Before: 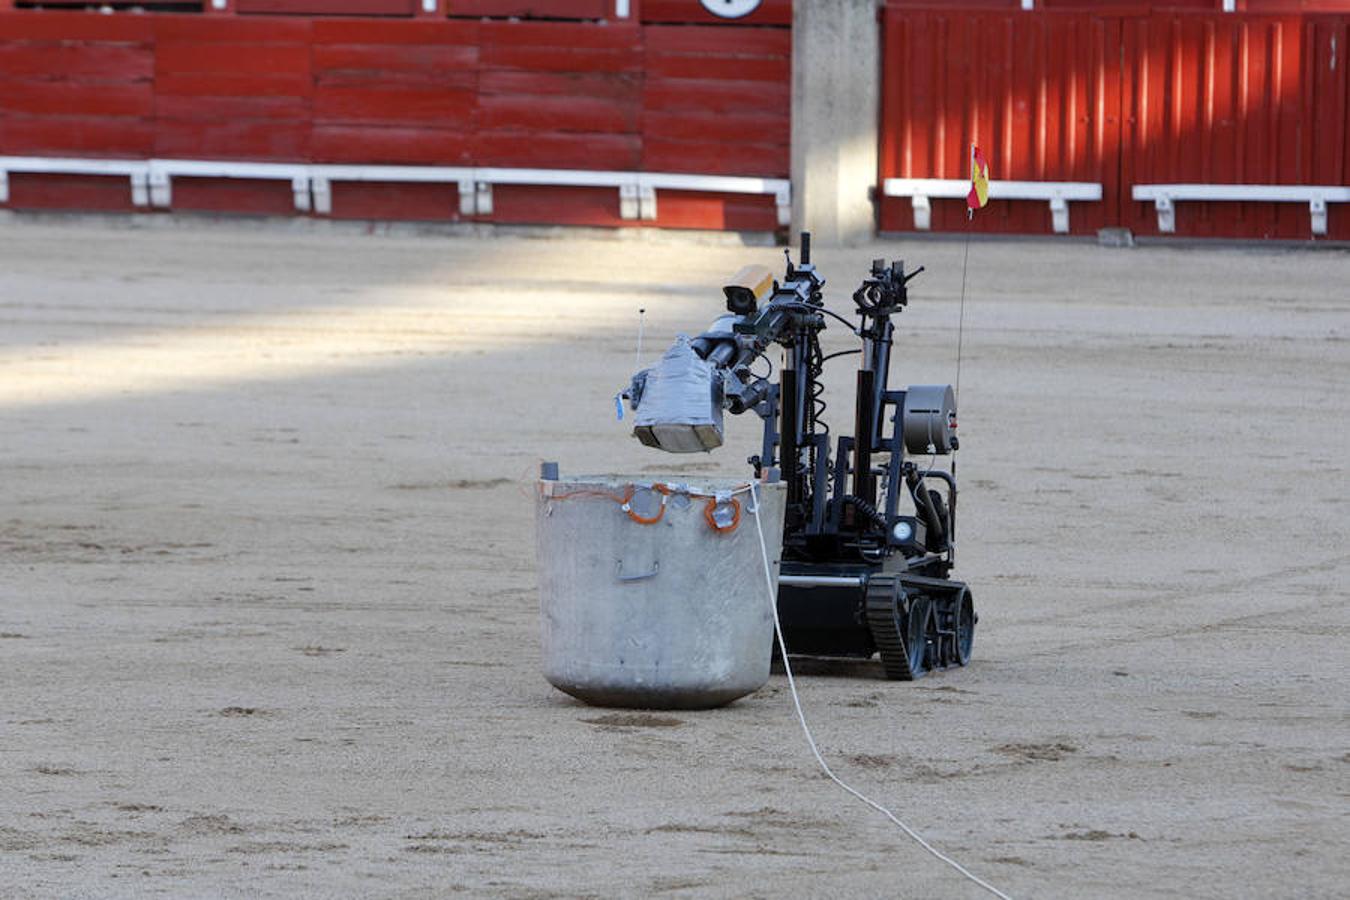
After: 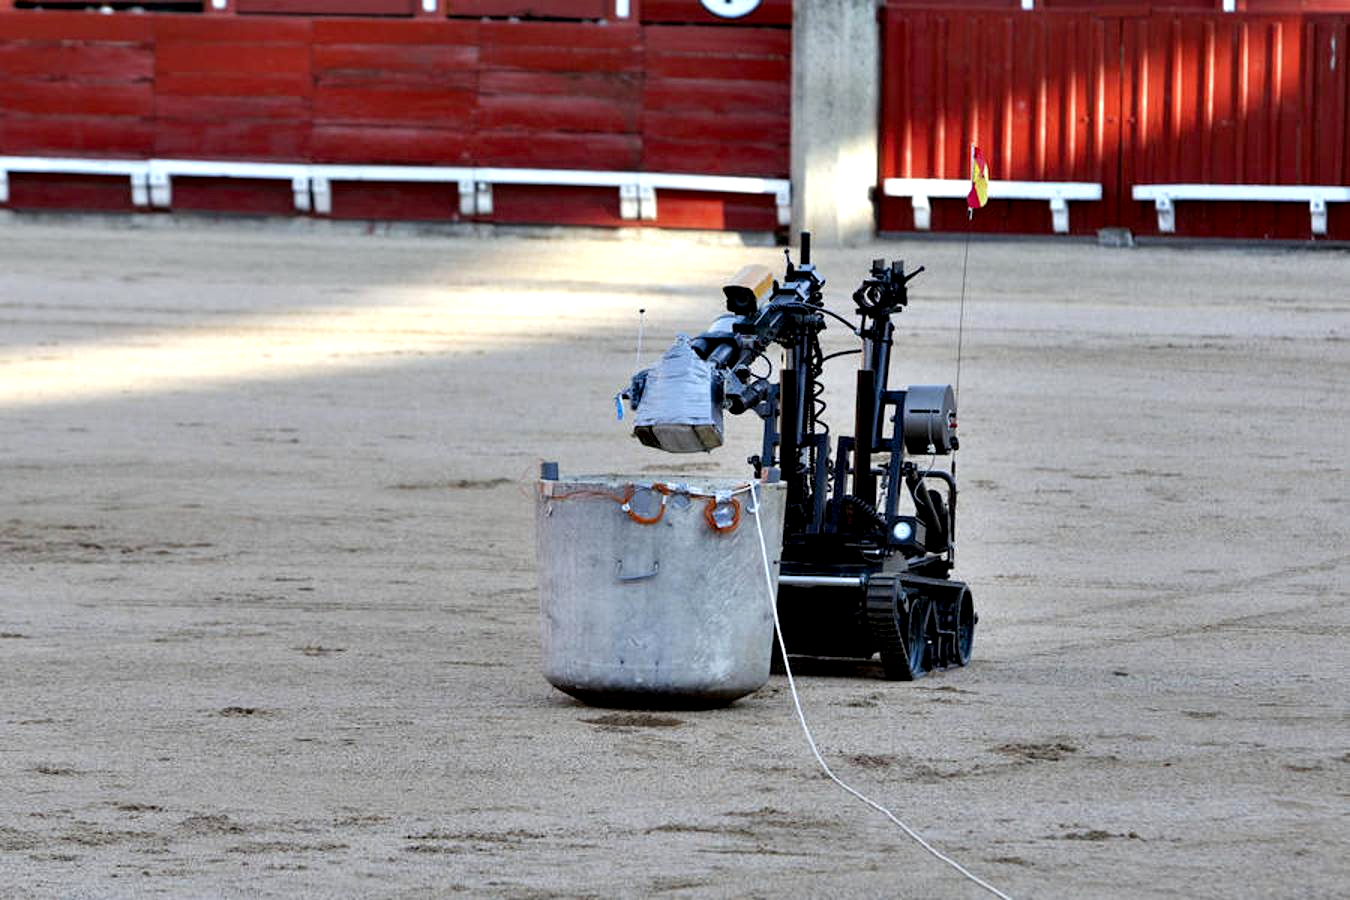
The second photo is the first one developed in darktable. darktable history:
exposure: compensate highlight preservation false
contrast equalizer: y [[0.6 ×6], [0.55 ×6], [0 ×6], [0 ×6], [0 ×6]]
